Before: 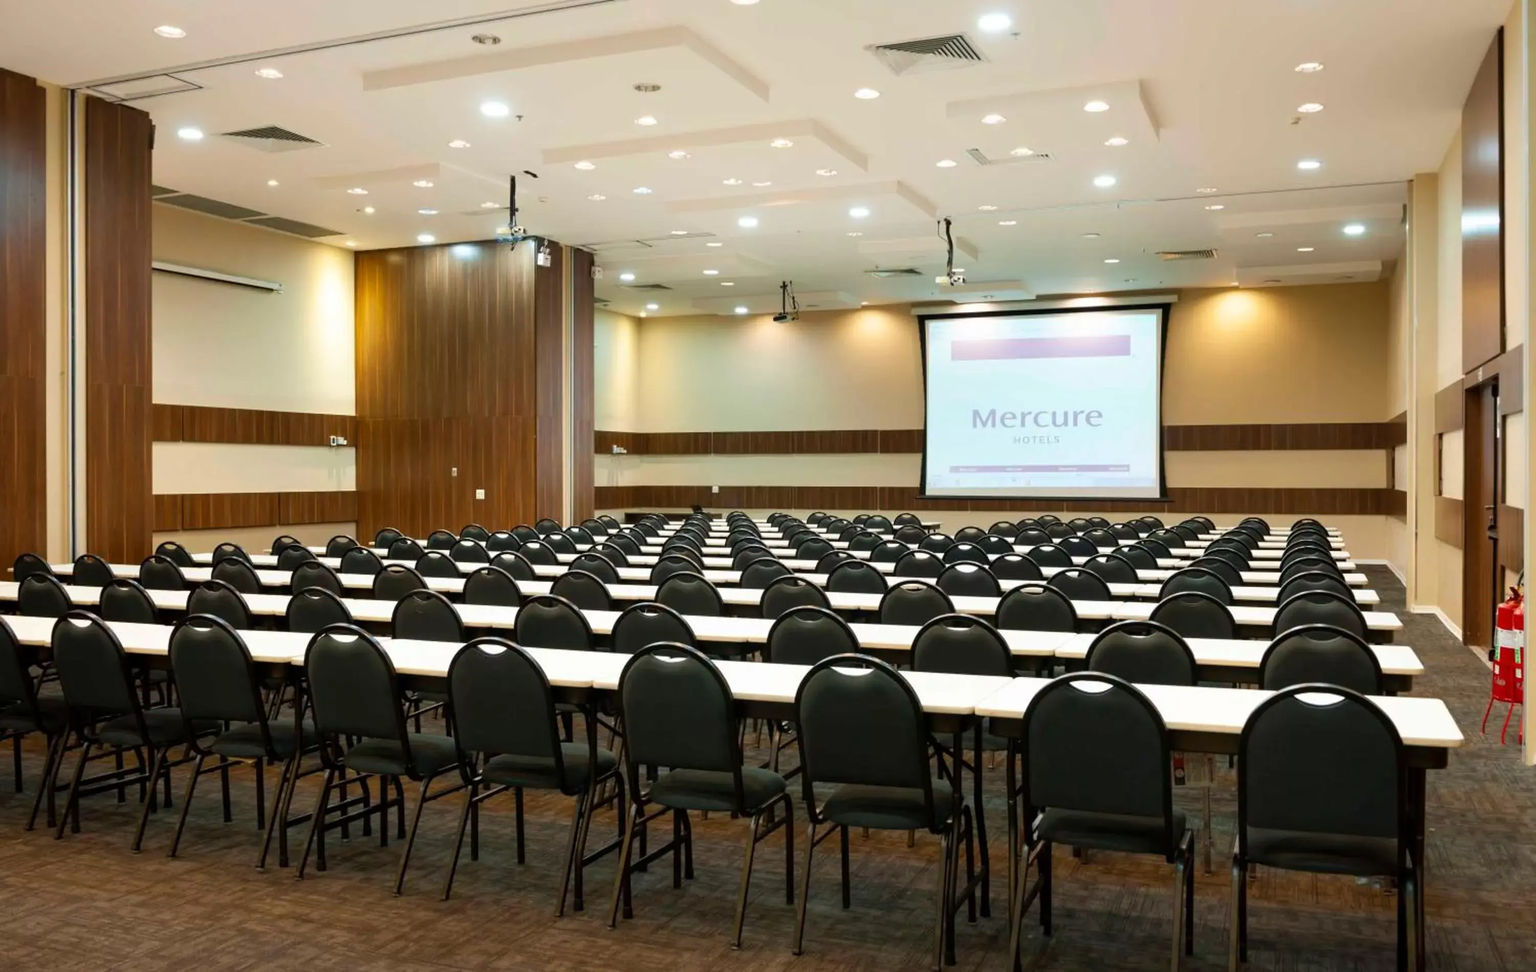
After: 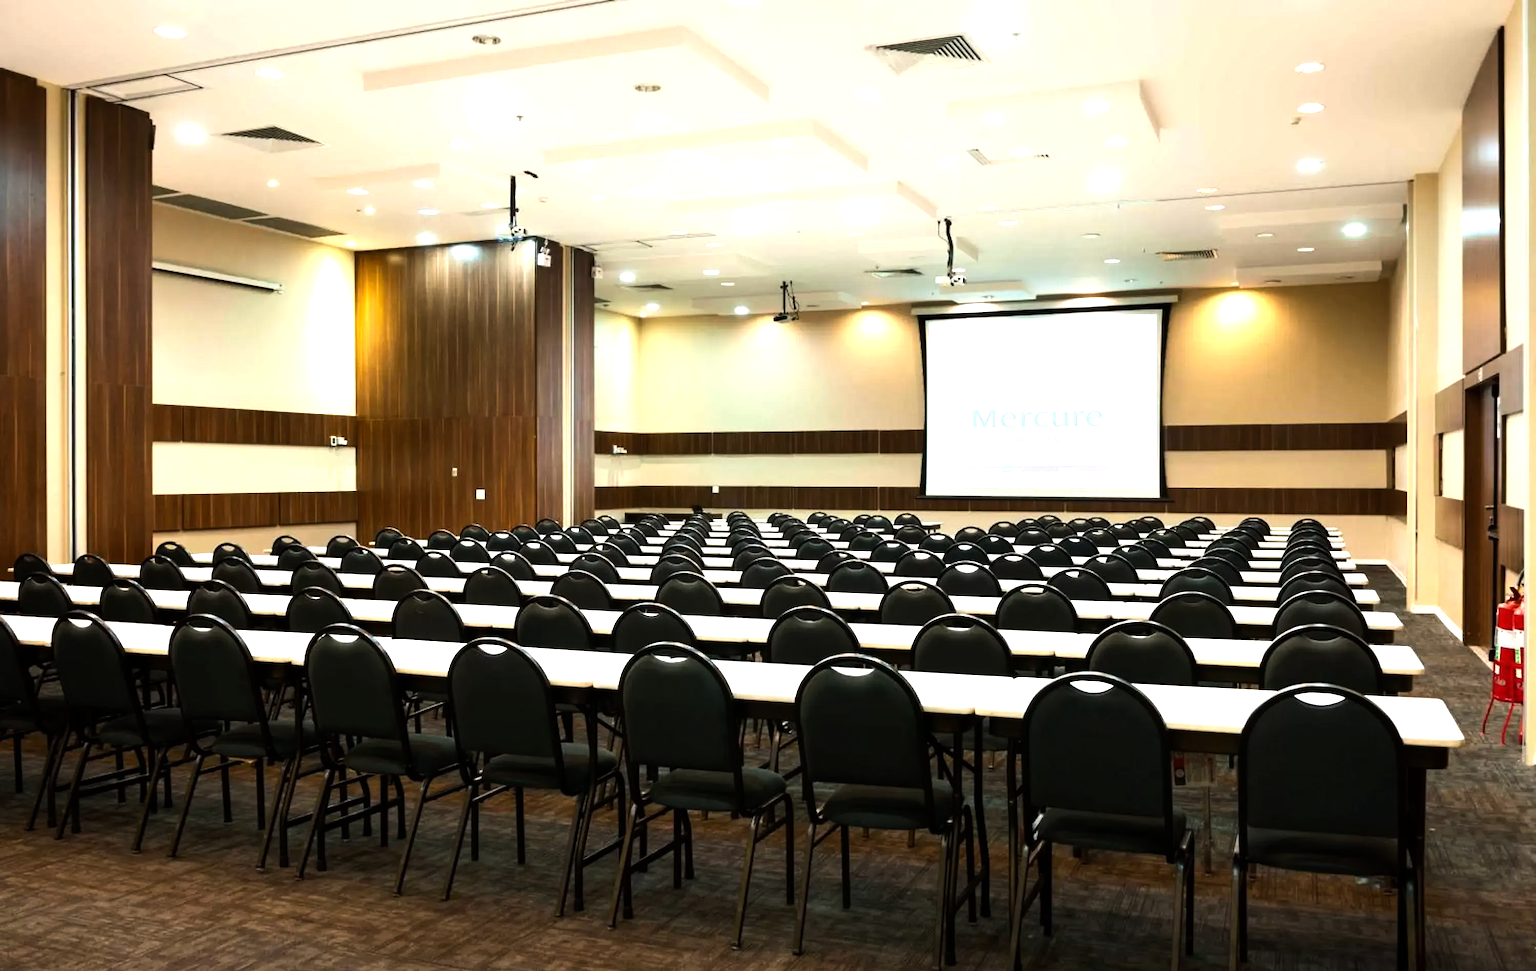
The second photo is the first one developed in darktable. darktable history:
tone equalizer: -8 EV -1.08 EV, -7 EV -1.01 EV, -6 EV -0.867 EV, -5 EV -0.578 EV, -3 EV 0.578 EV, -2 EV 0.867 EV, -1 EV 1.01 EV, +0 EV 1.08 EV, edges refinement/feathering 500, mask exposure compensation -1.57 EV, preserve details no
rgb levels: preserve colors max RGB
